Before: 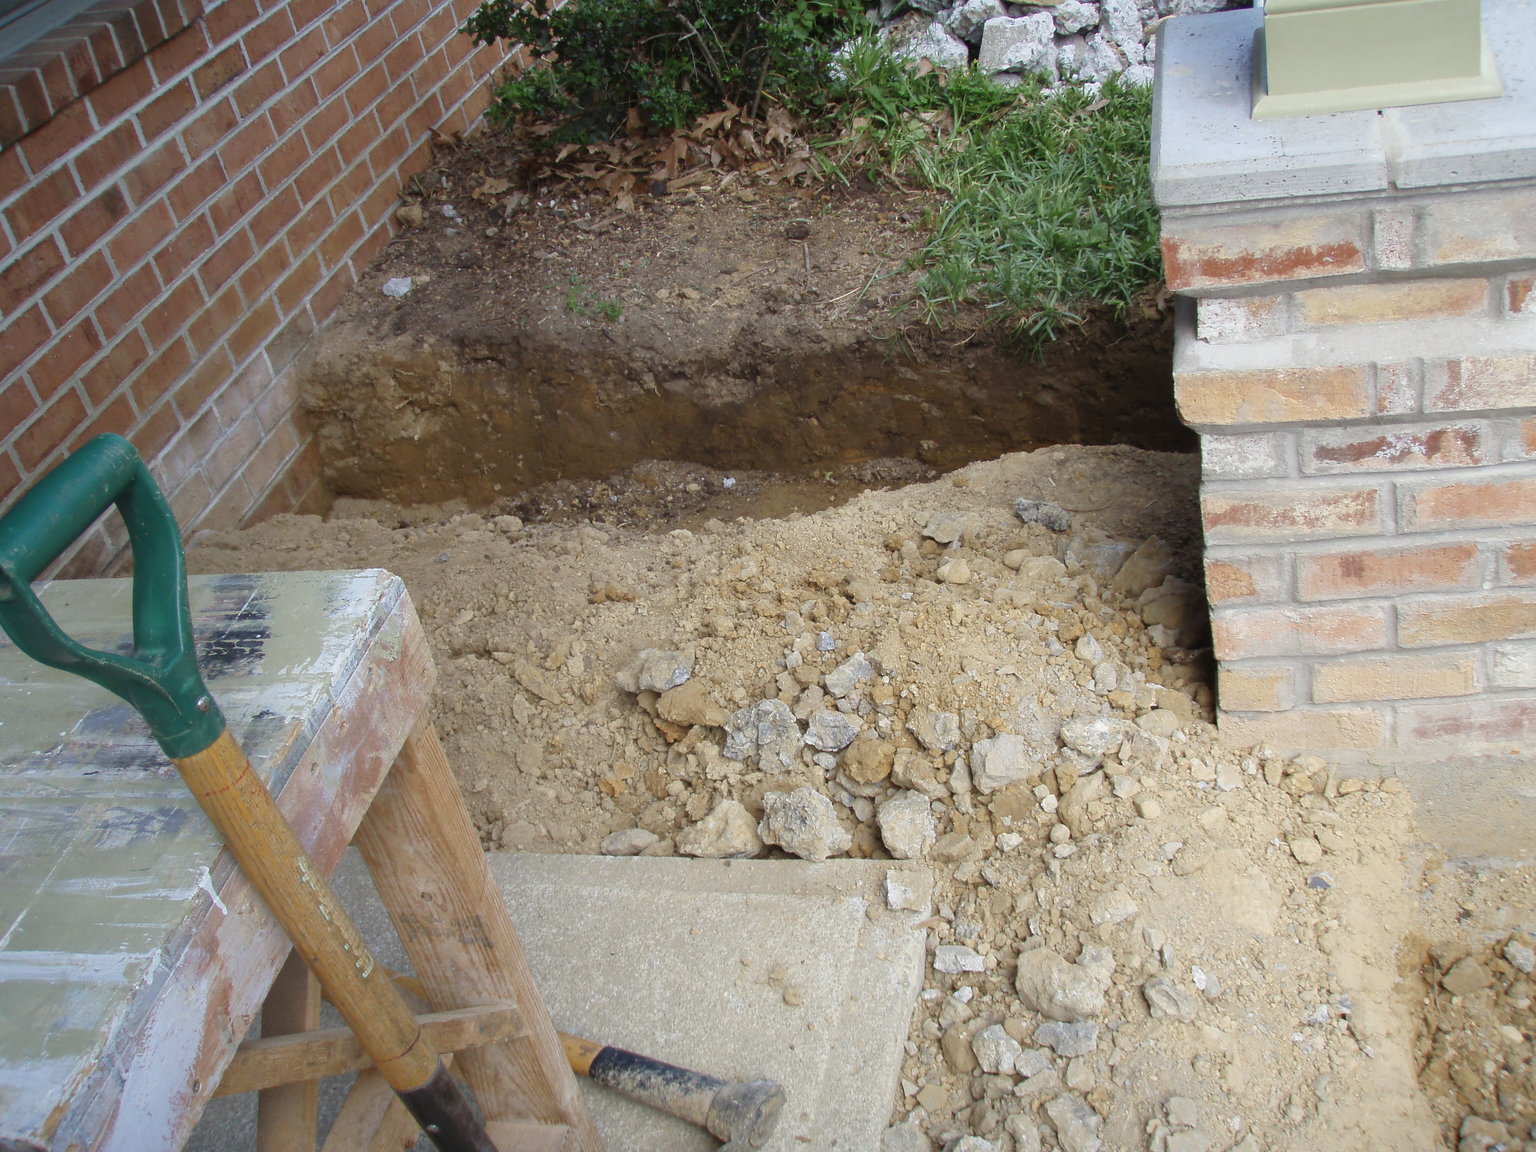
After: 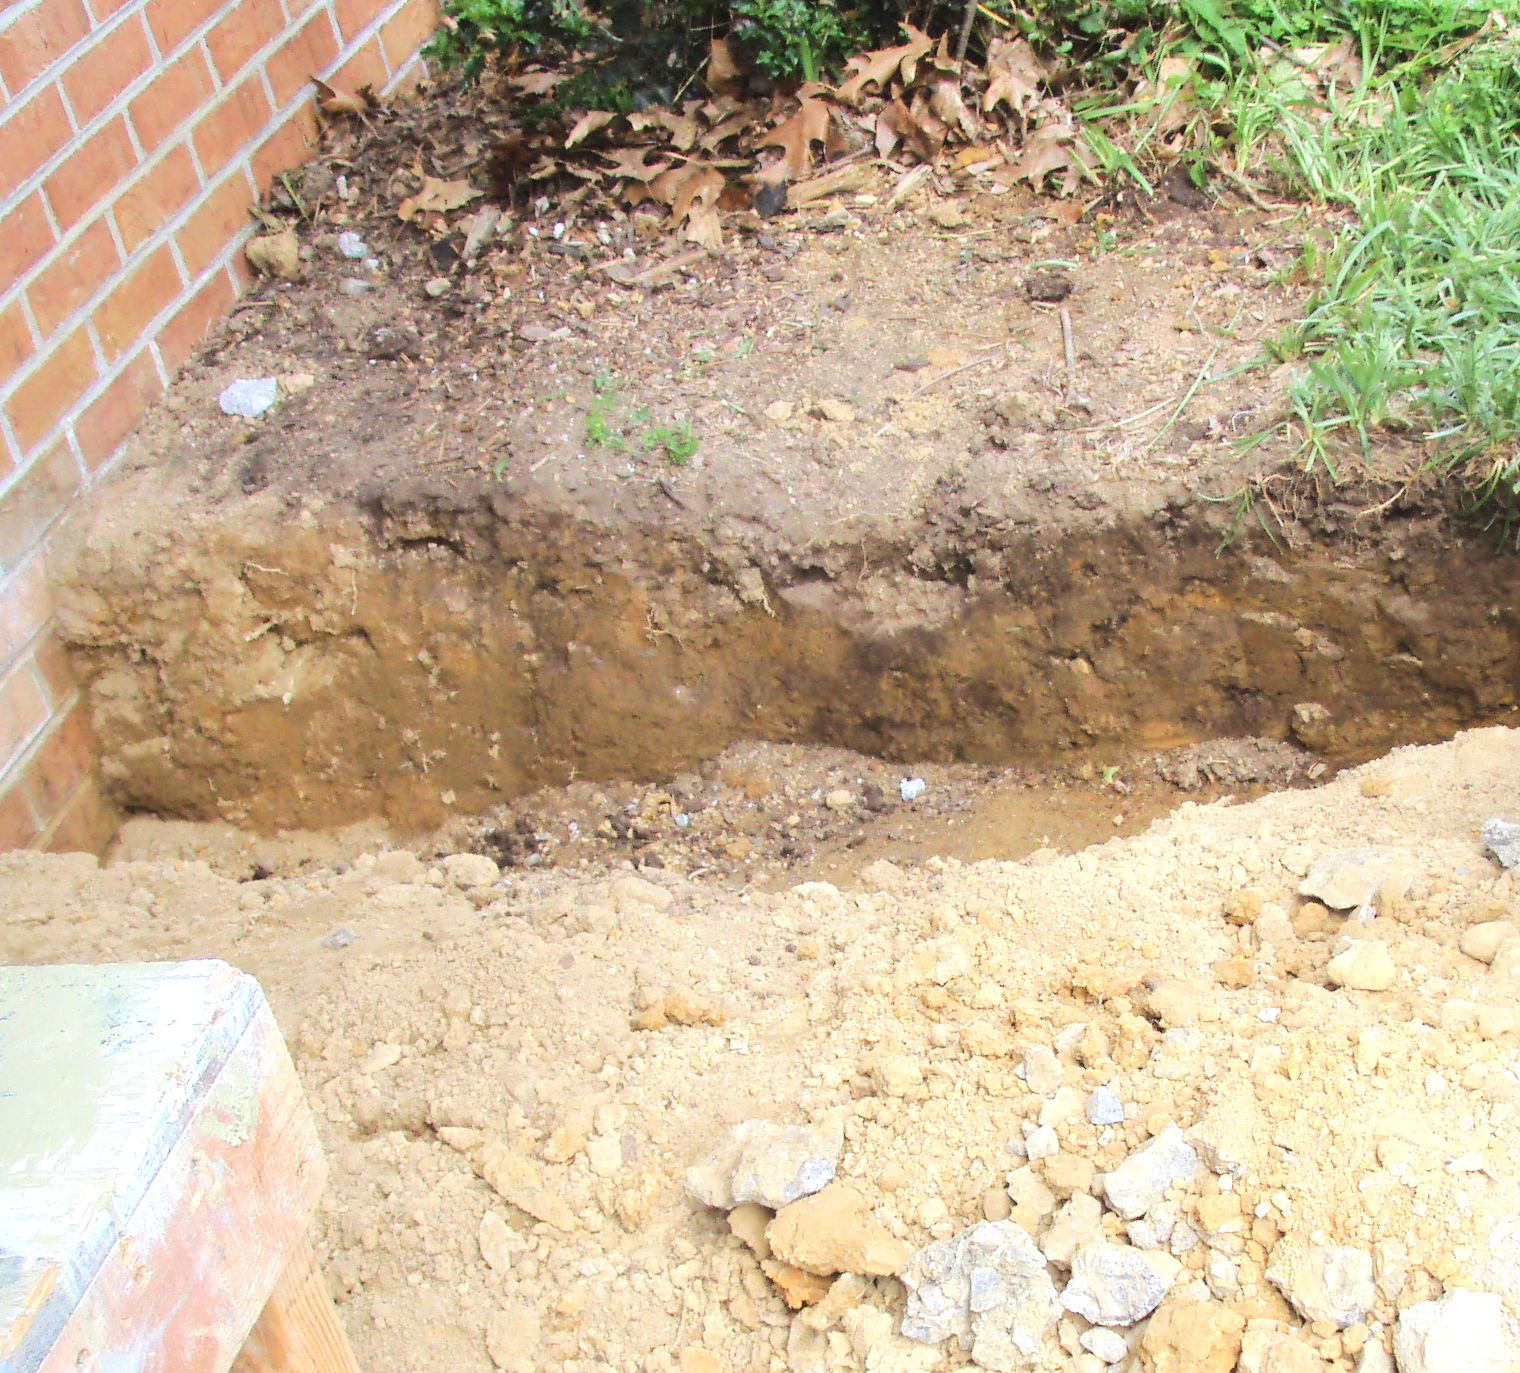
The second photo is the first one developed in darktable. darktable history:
tone curve: curves: ch0 [(0, 0) (0.21, 0.21) (0.43, 0.586) (0.65, 0.793) (1, 1)]; ch1 [(0, 0) (0.382, 0.447) (0.492, 0.484) (0.544, 0.547) (0.583, 0.578) (0.599, 0.595) (0.67, 0.673) (1, 1)]; ch2 [(0, 0) (0.411, 0.382) (0.492, 0.5) (0.531, 0.534) (0.56, 0.573) (0.599, 0.602) (0.696, 0.693) (1, 1)], color space Lab, linked channels, preserve colors none
exposure: exposure 1 EV, compensate highlight preservation false
crop: left 17.78%, top 7.689%, right 32.728%, bottom 32.706%
